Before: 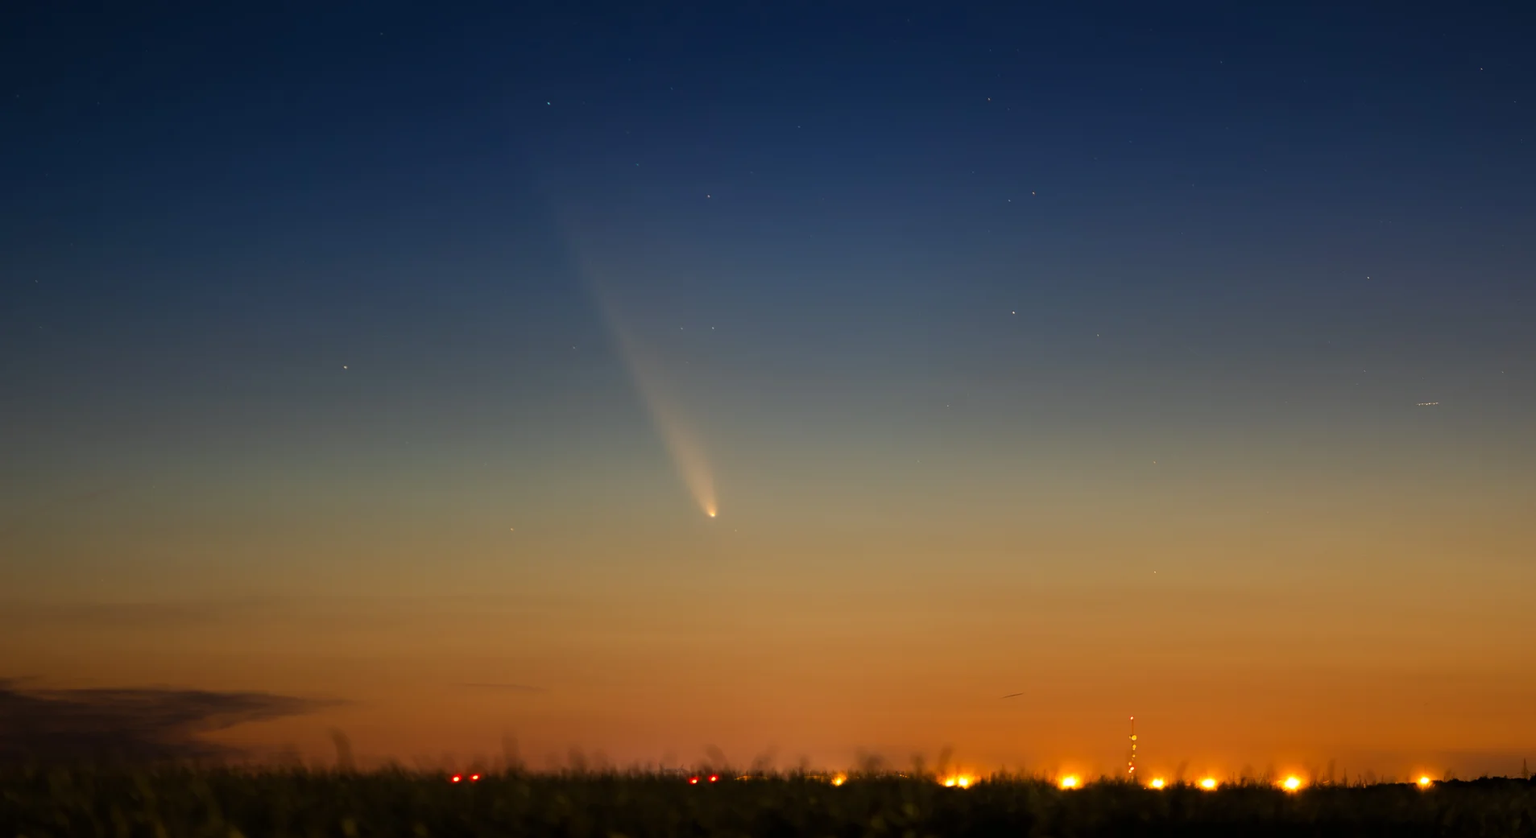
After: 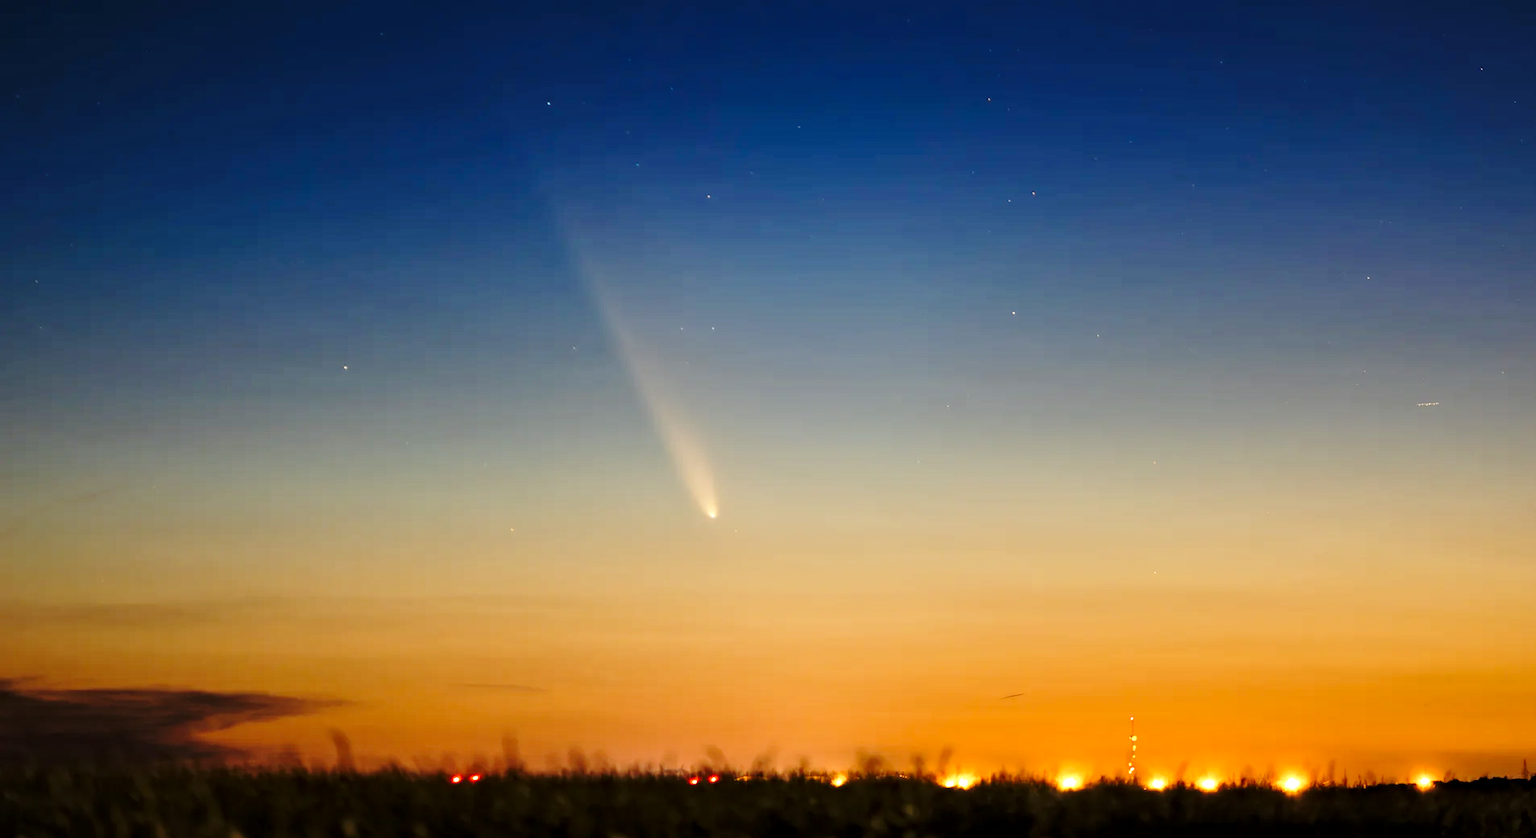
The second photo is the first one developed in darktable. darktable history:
exposure: exposure 0.202 EV, compensate highlight preservation false
base curve: curves: ch0 [(0, 0) (0.028, 0.03) (0.121, 0.232) (0.46, 0.748) (0.859, 0.968) (1, 1)], preserve colors none
contrast equalizer: octaves 7, y [[0.511, 0.558, 0.631, 0.632, 0.559, 0.512], [0.5 ×6], [0.507, 0.559, 0.627, 0.644, 0.647, 0.647], [0 ×6], [0 ×6]], mix 0.602
